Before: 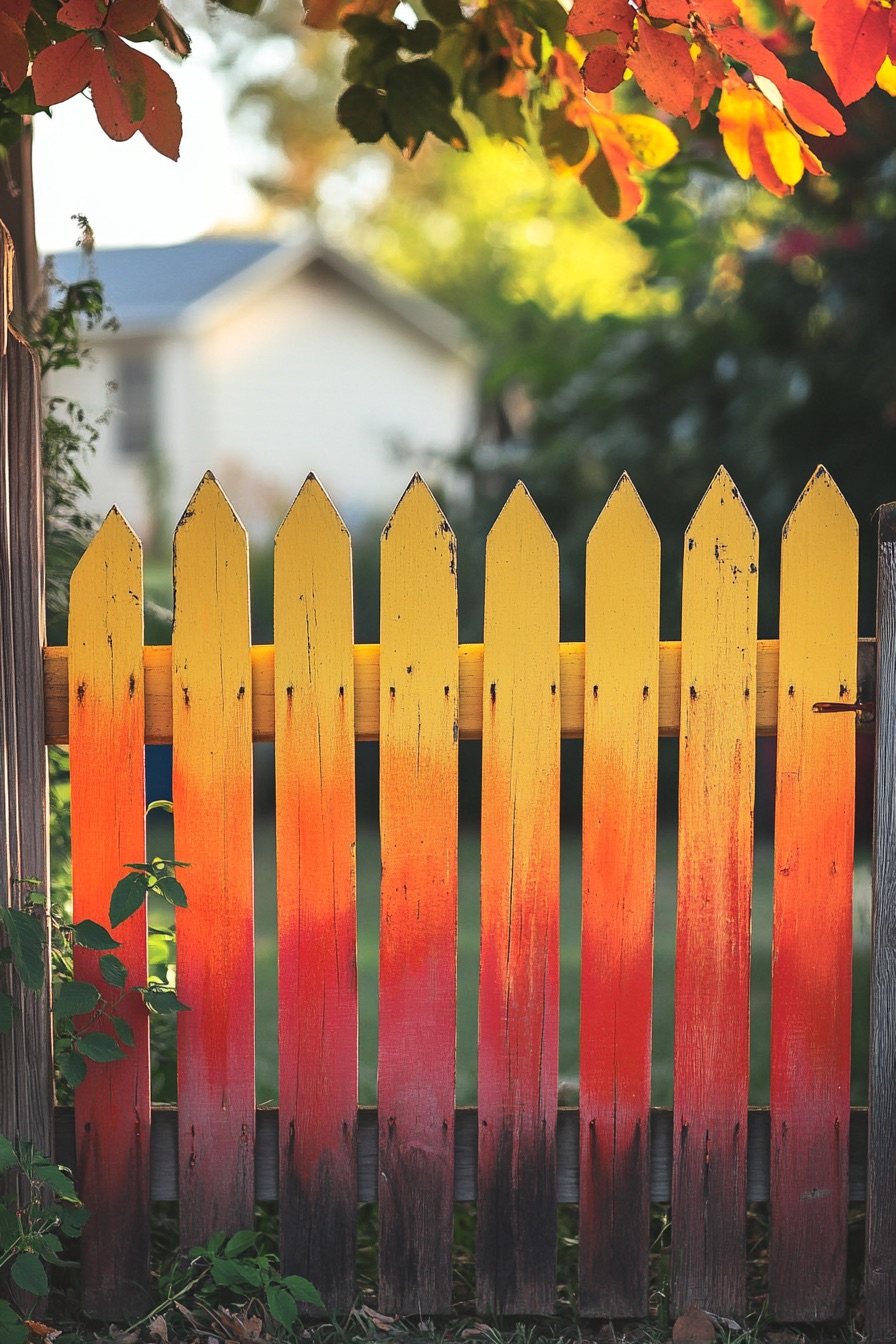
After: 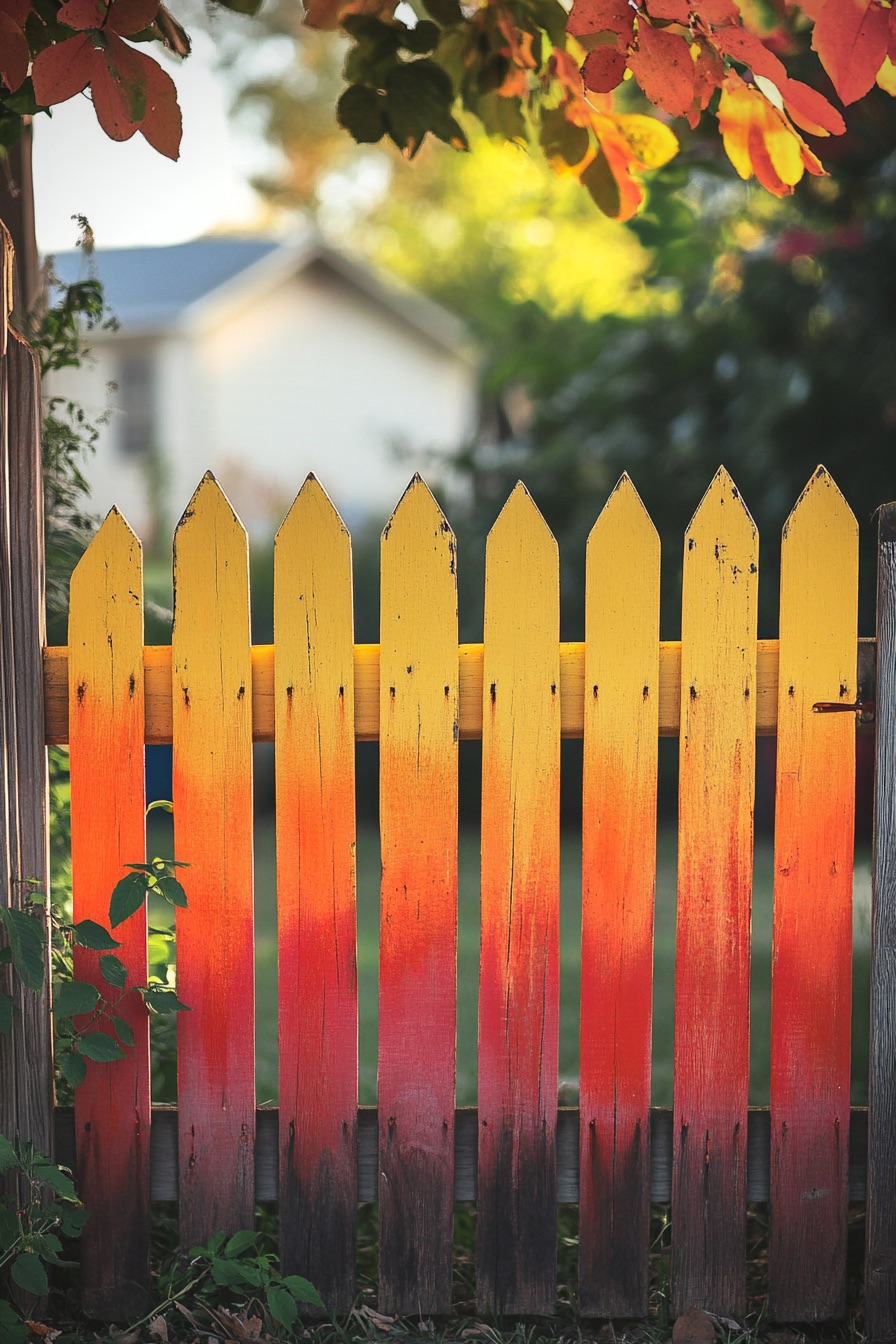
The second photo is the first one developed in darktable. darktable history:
vignetting: brightness -0.576, saturation -0.255
